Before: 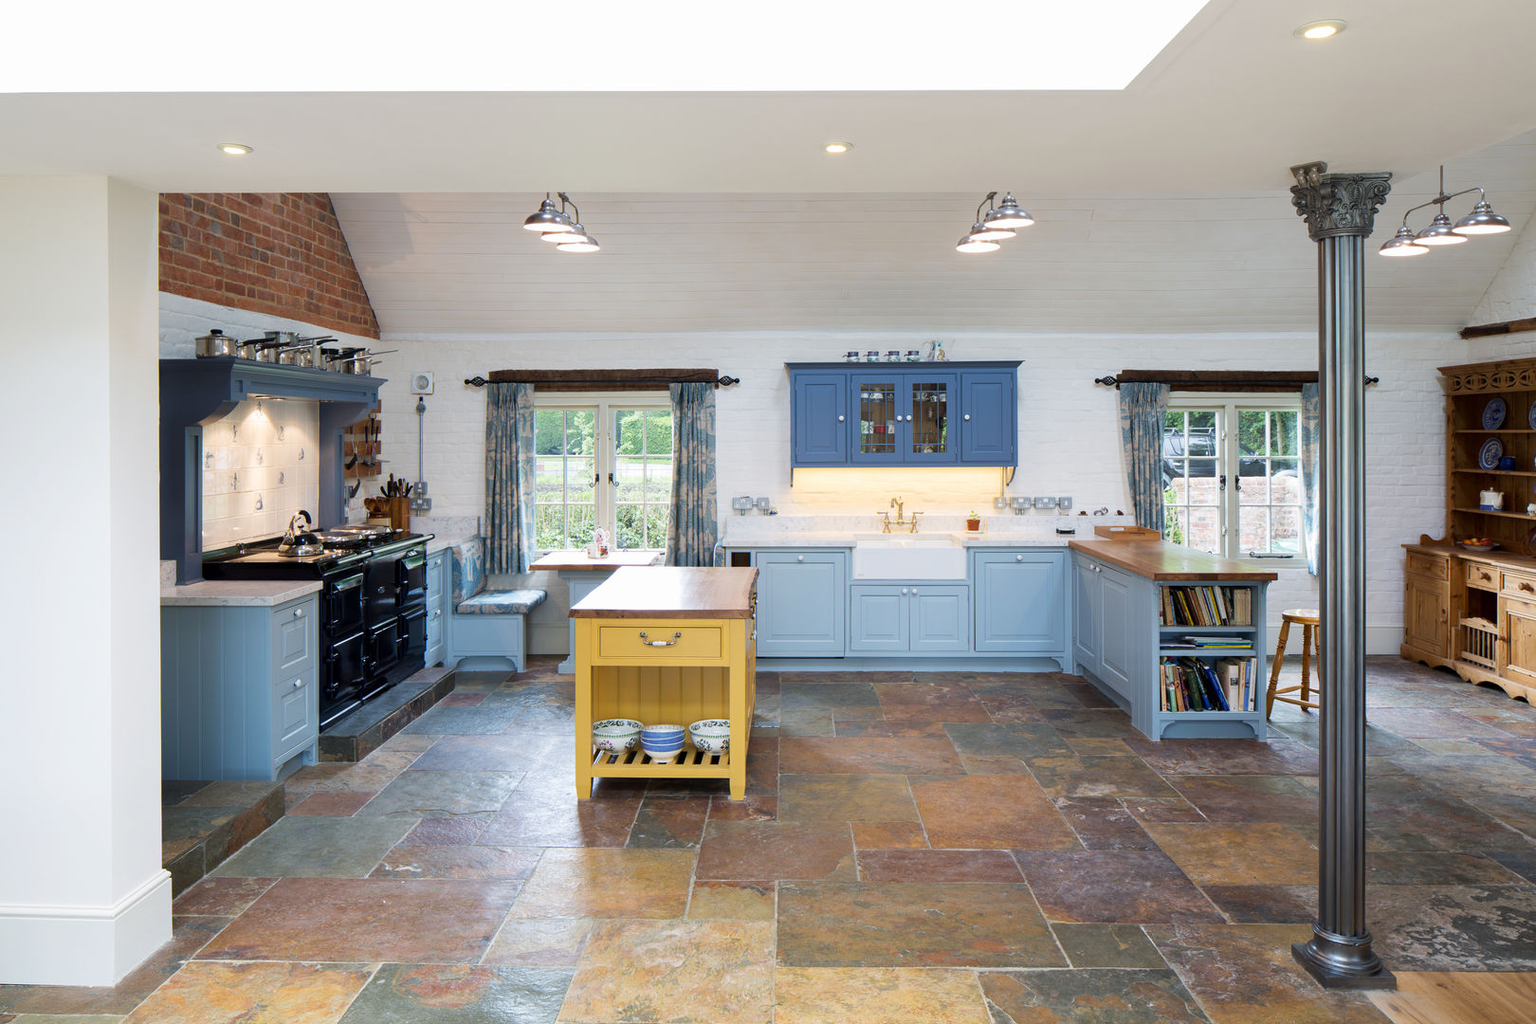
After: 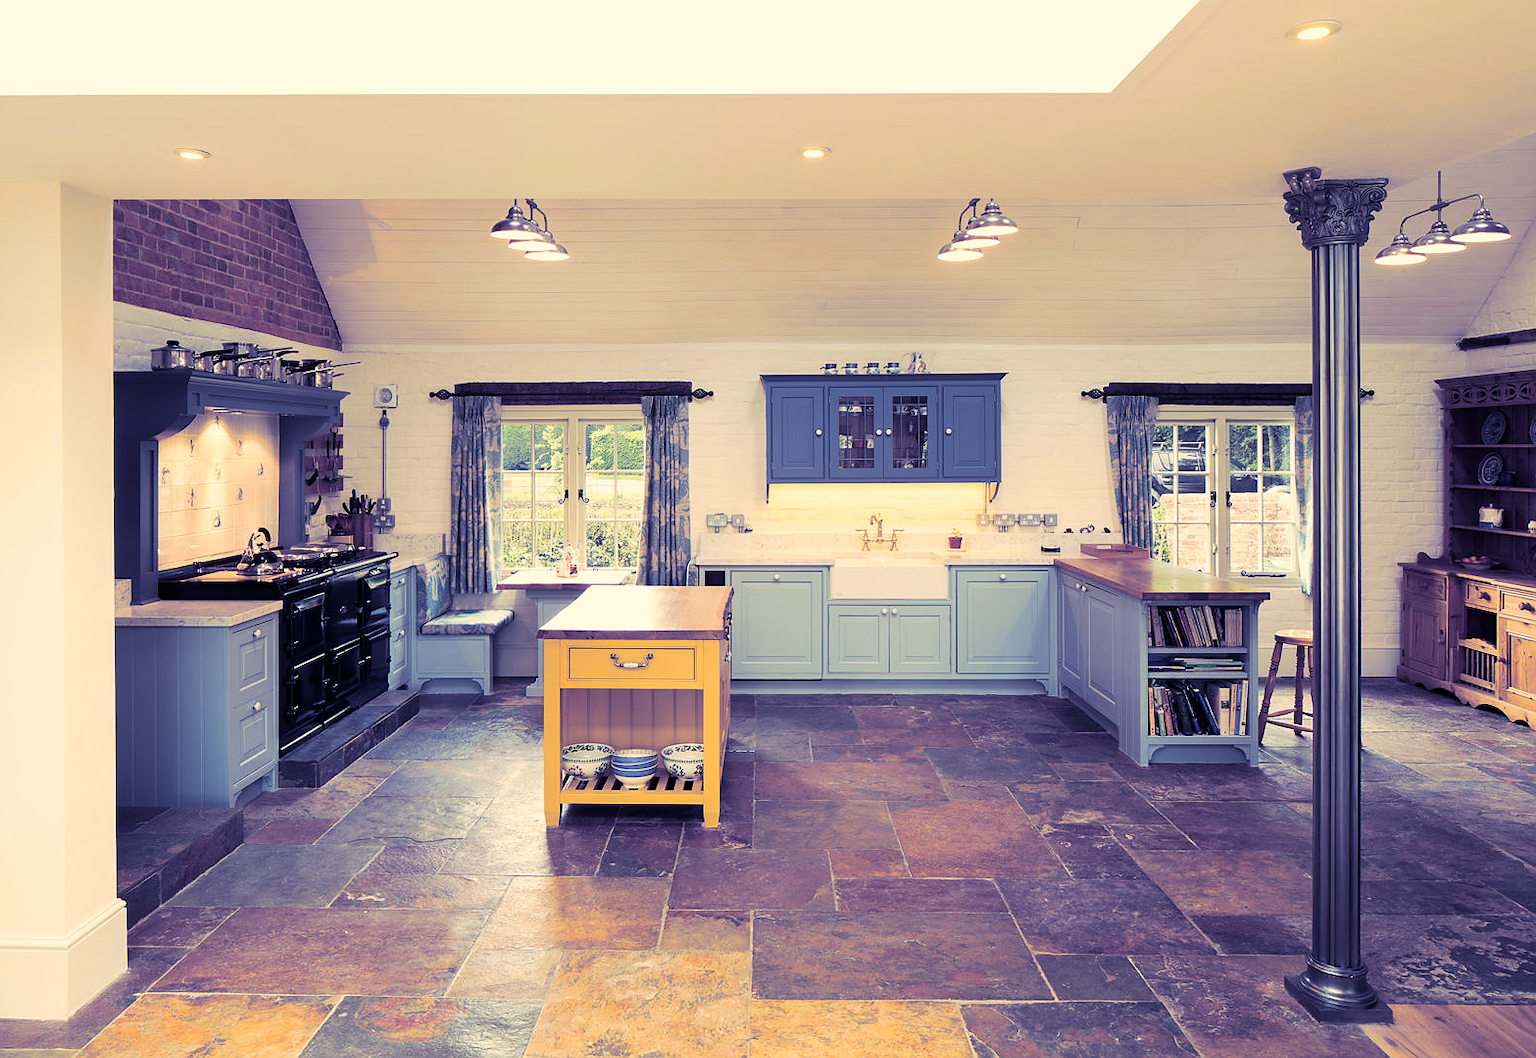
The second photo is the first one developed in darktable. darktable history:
sharpen: radius 0.969, amount 0.604
contrast brightness saturation: contrast 0.05, brightness 0.06, saturation 0.01
crop and rotate: left 3.238%
white balance: red 1.123, blue 0.83
split-toning: shadows › hue 242.67°, shadows › saturation 0.733, highlights › hue 45.33°, highlights › saturation 0.667, balance -53.304, compress 21.15%
